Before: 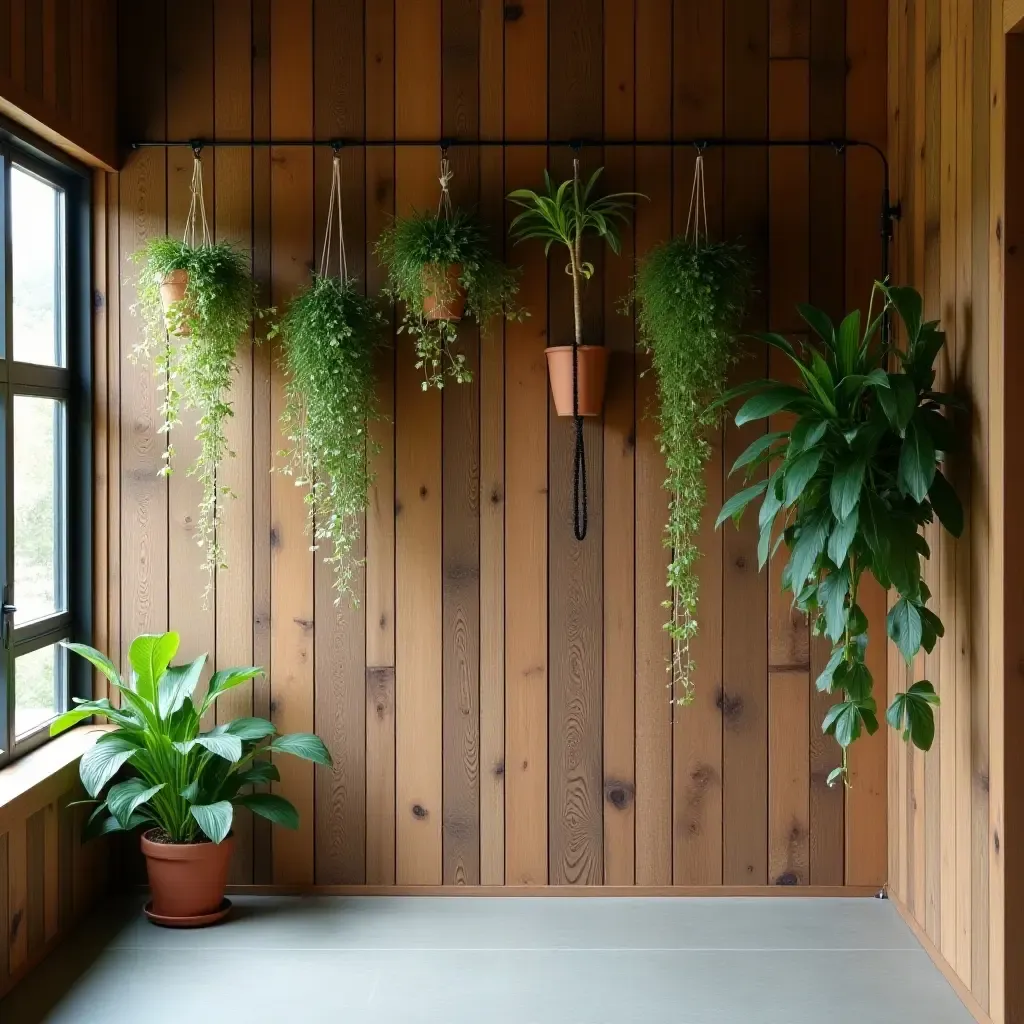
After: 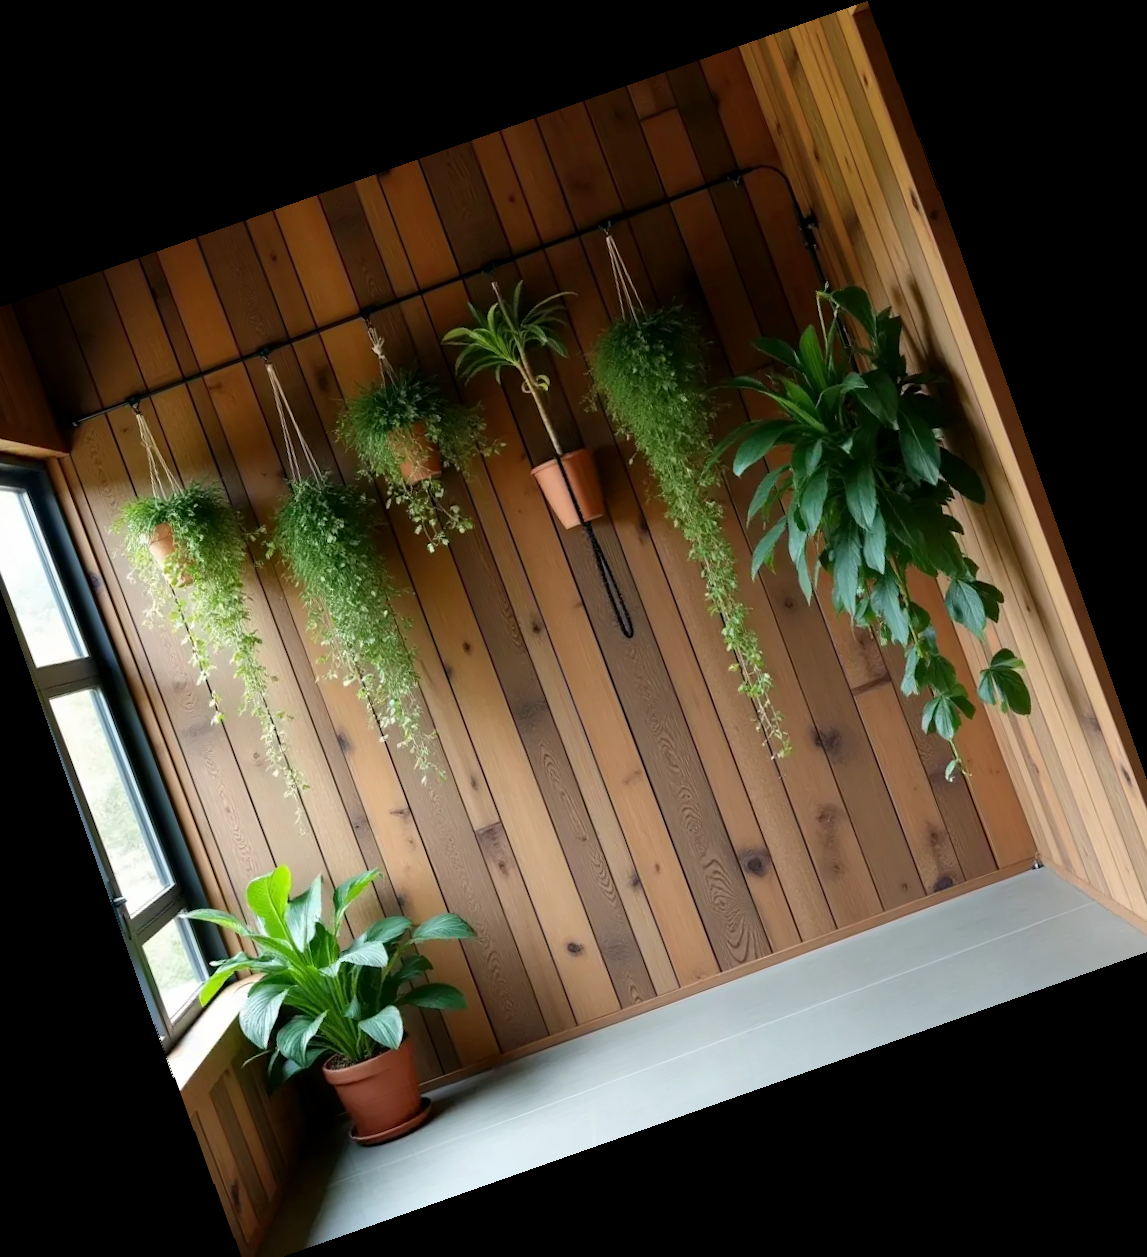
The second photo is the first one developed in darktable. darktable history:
exposure: black level correction 0.002, compensate highlight preservation false
rotate and perspective: rotation -1°, crop left 0.011, crop right 0.989, crop top 0.025, crop bottom 0.975
crop and rotate: angle 19.43°, left 6.812%, right 4.125%, bottom 1.087%
shadows and highlights: radius 125.46, shadows 30.51, highlights -30.51, low approximation 0.01, soften with gaussian
